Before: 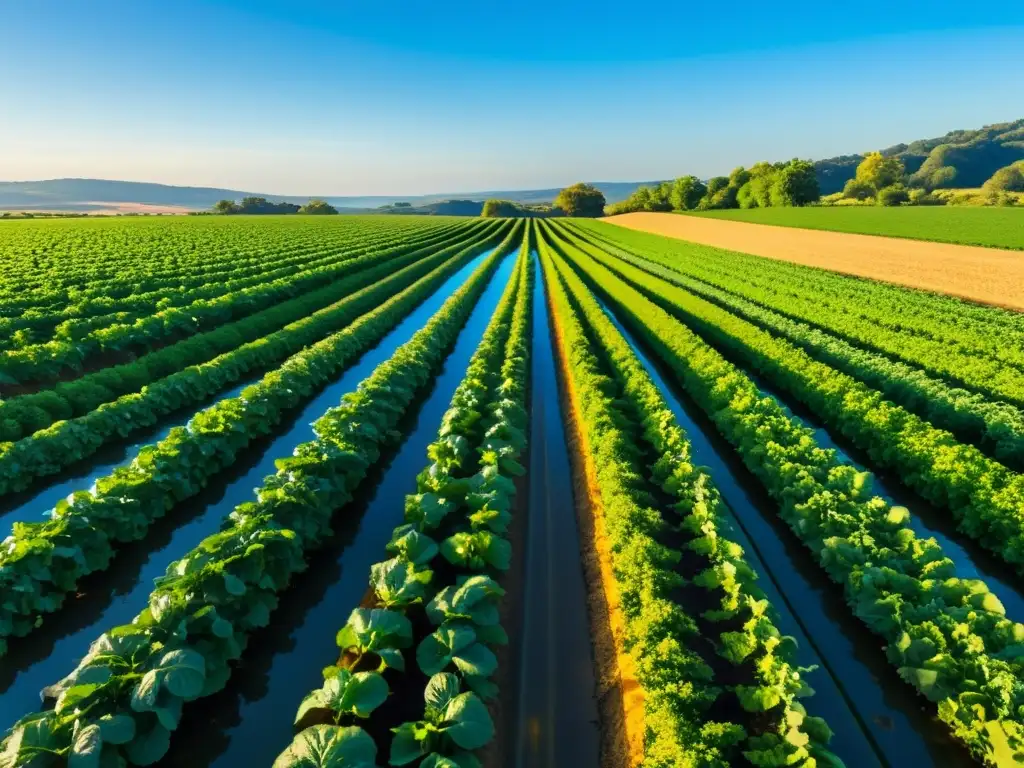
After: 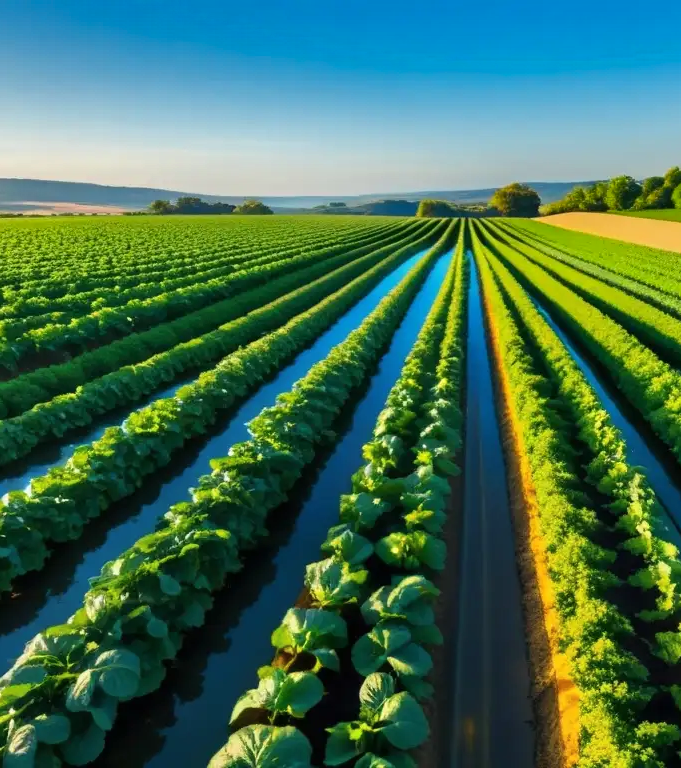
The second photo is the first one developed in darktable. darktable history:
shadows and highlights: shadows 24.58, highlights -77.65, soften with gaussian
crop and rotate: left 6.428%, right 27.007%
